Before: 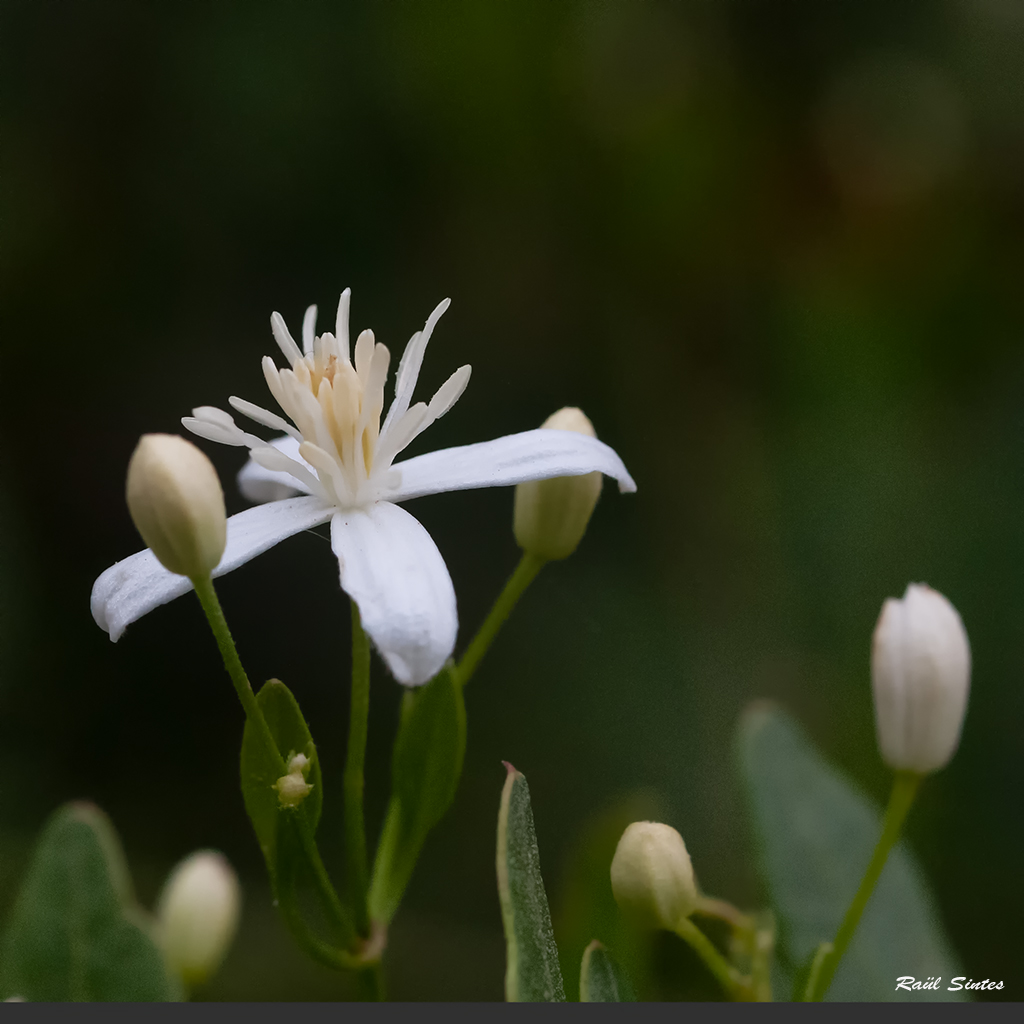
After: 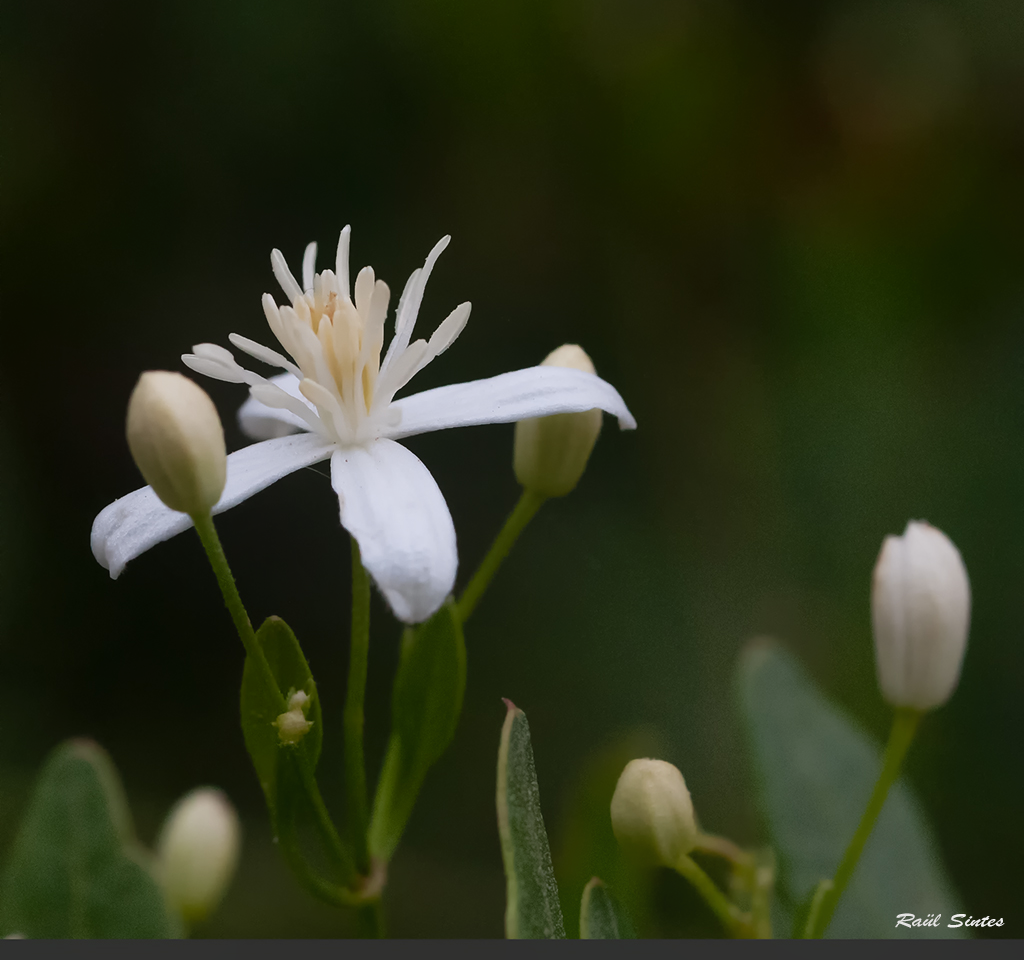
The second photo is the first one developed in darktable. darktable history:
crop and rotate: top 6.25%
contrast equalizer: octaves 7, y [[0.6 ×6], [0.55 ×6], [0 ×6], [0 ×6], [0 ×6]], mix -0.3
